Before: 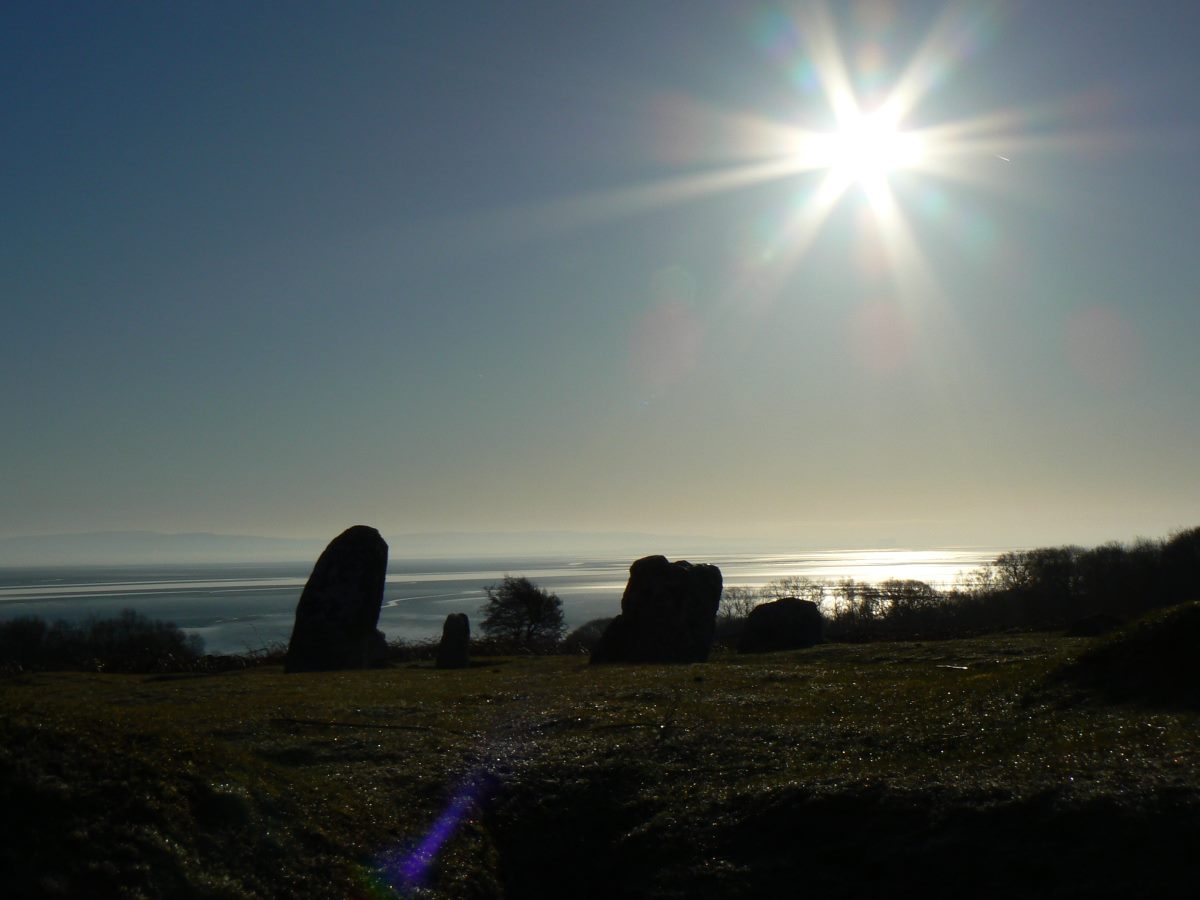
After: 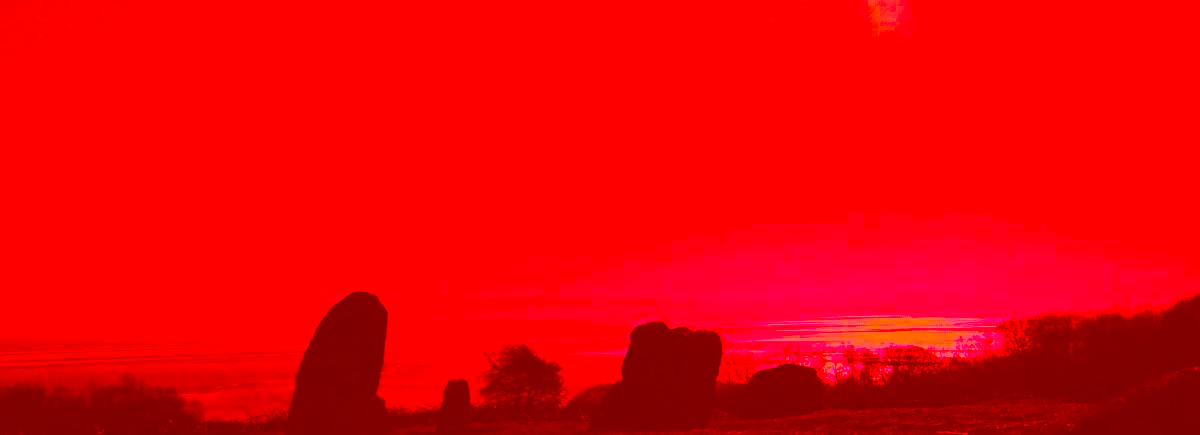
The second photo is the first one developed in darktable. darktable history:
crop and rotate: top 26.056%, bottom 25.543%
color correction: highlights a* -39.68, highlights b* -40, shadows a* -40, shadows b* -40, saturation -3
levels: levels [0, 0.492, 0.984]
